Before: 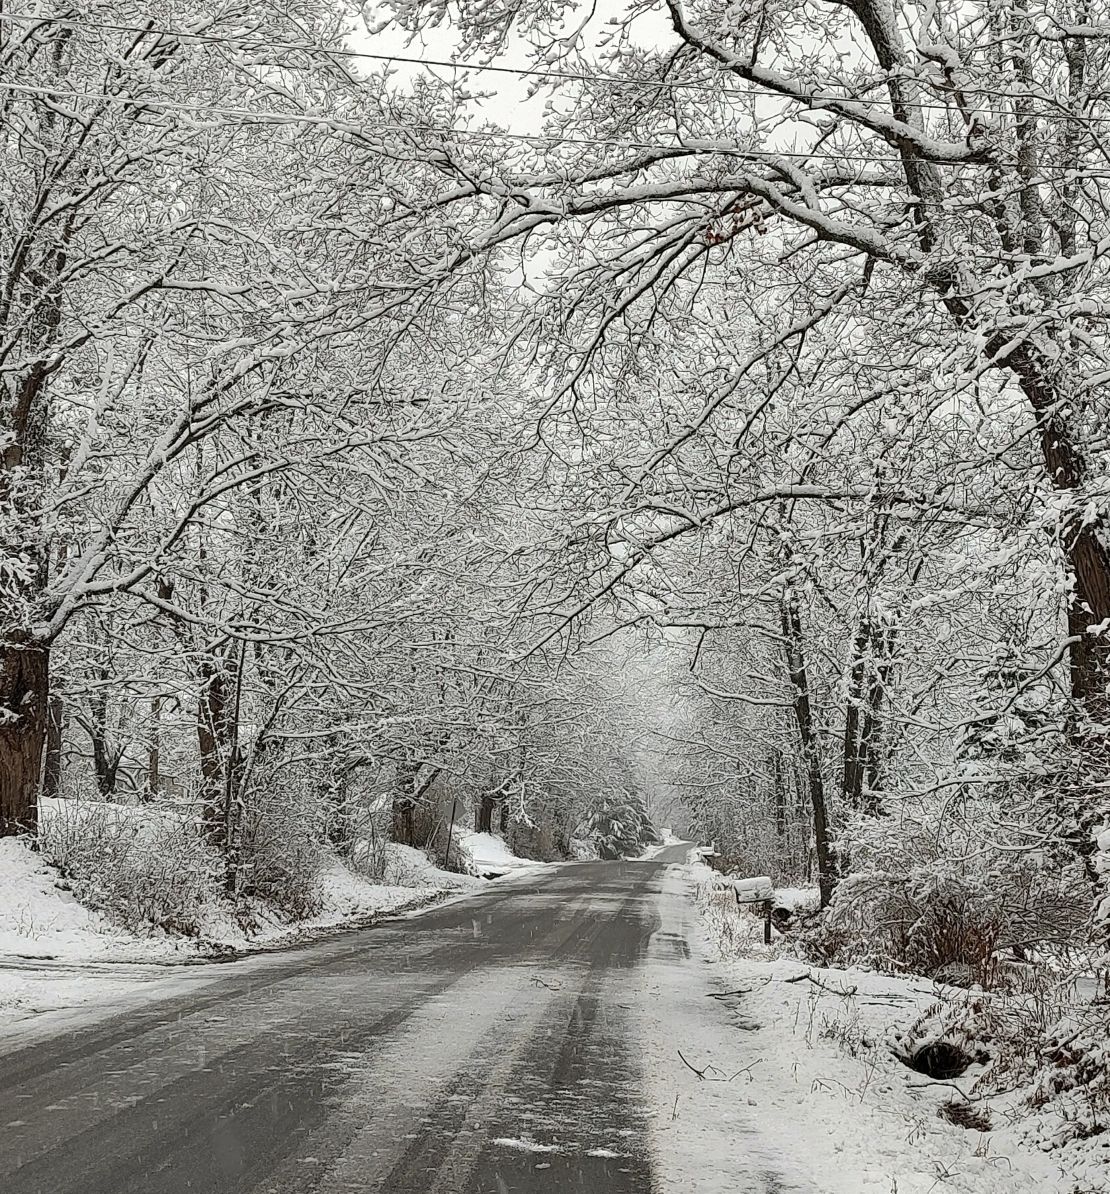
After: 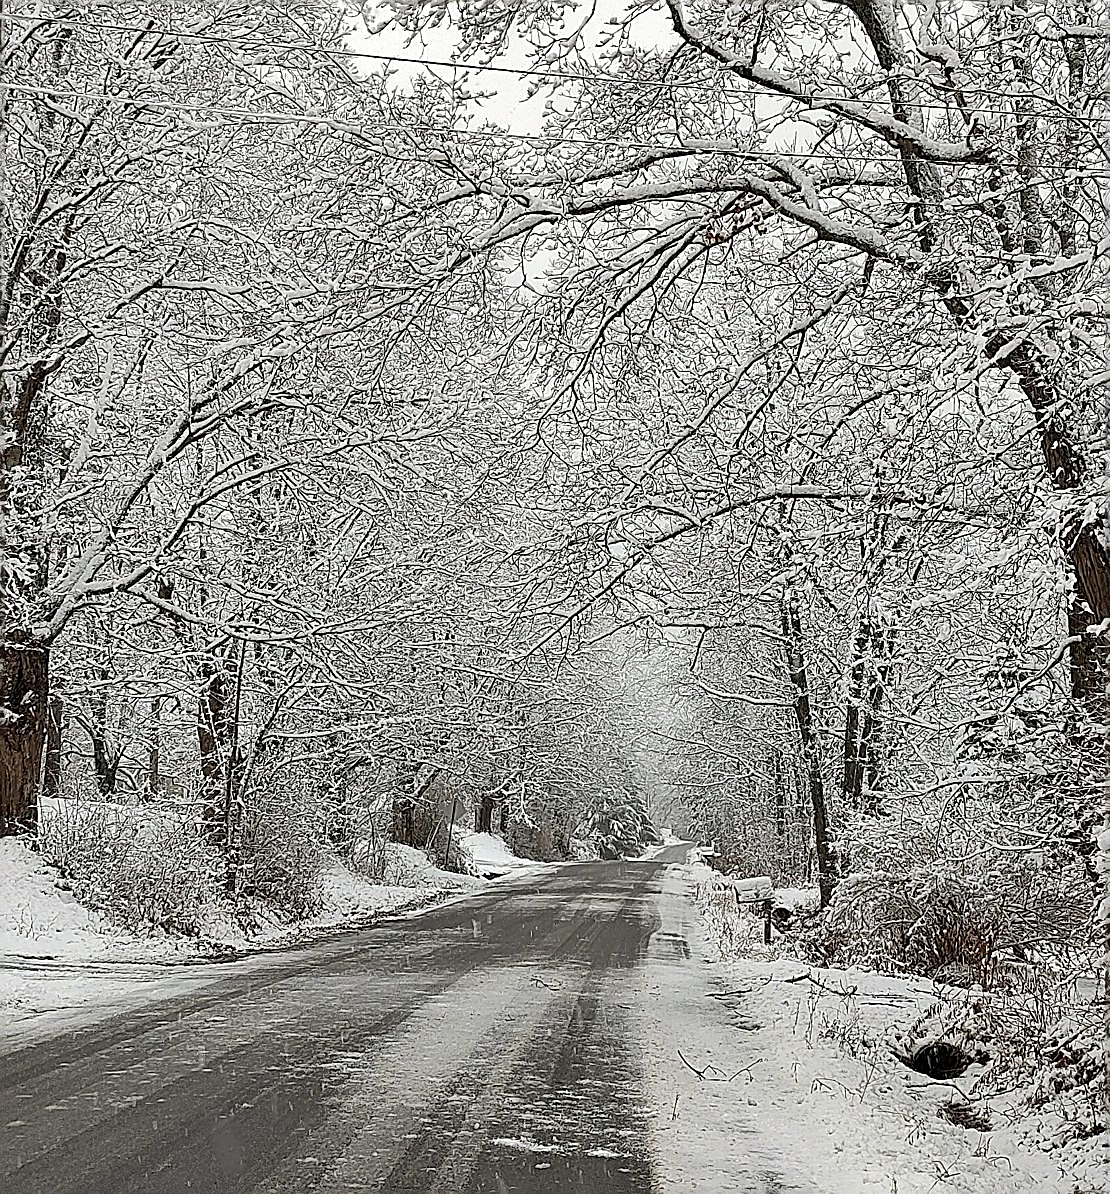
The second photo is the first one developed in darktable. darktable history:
sharpen: radius 1.655, amount 1.287
